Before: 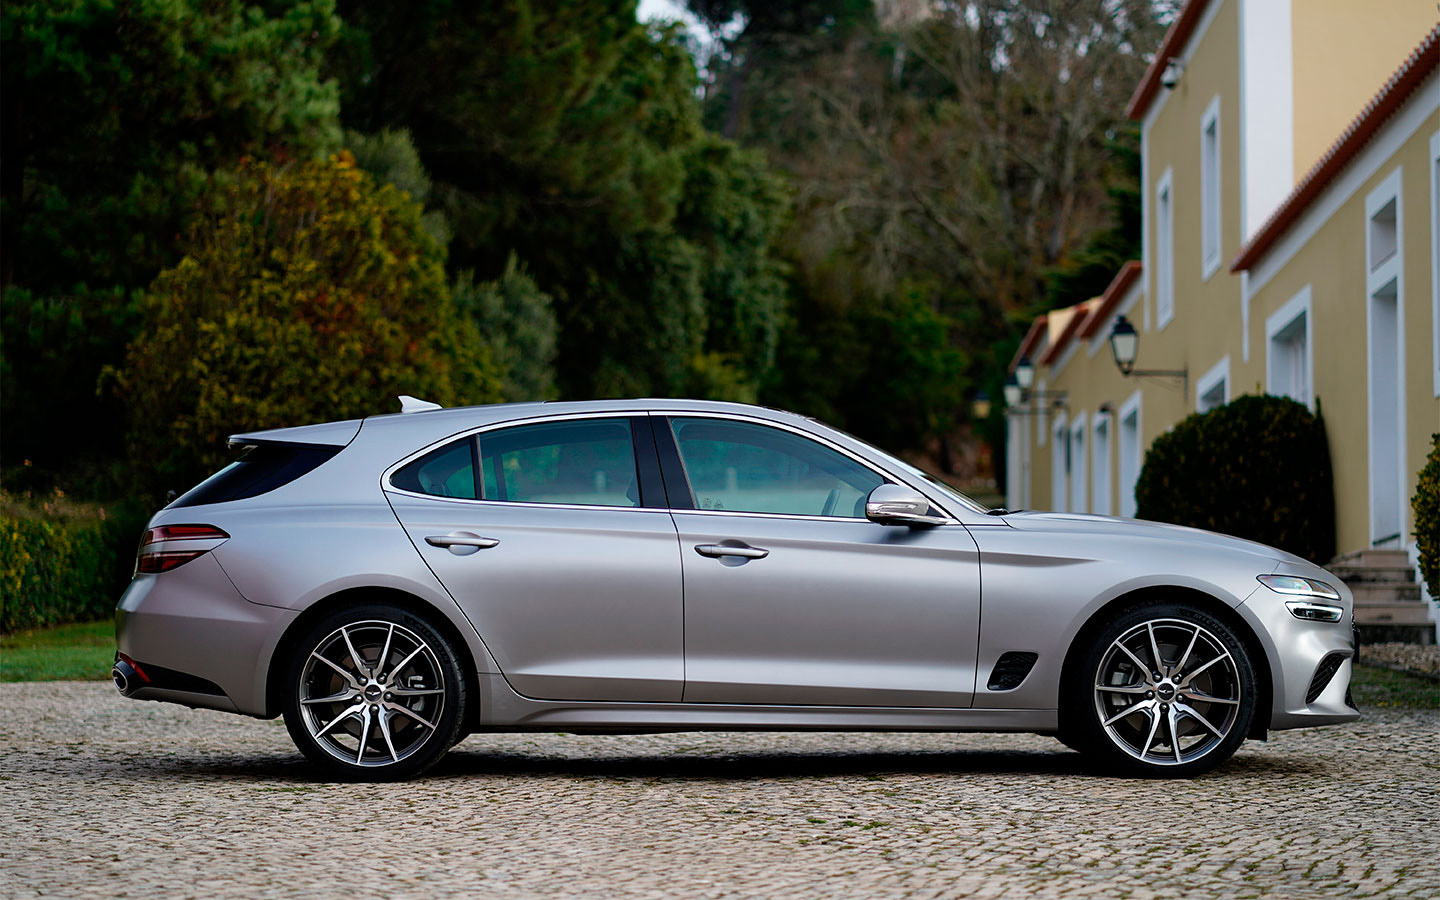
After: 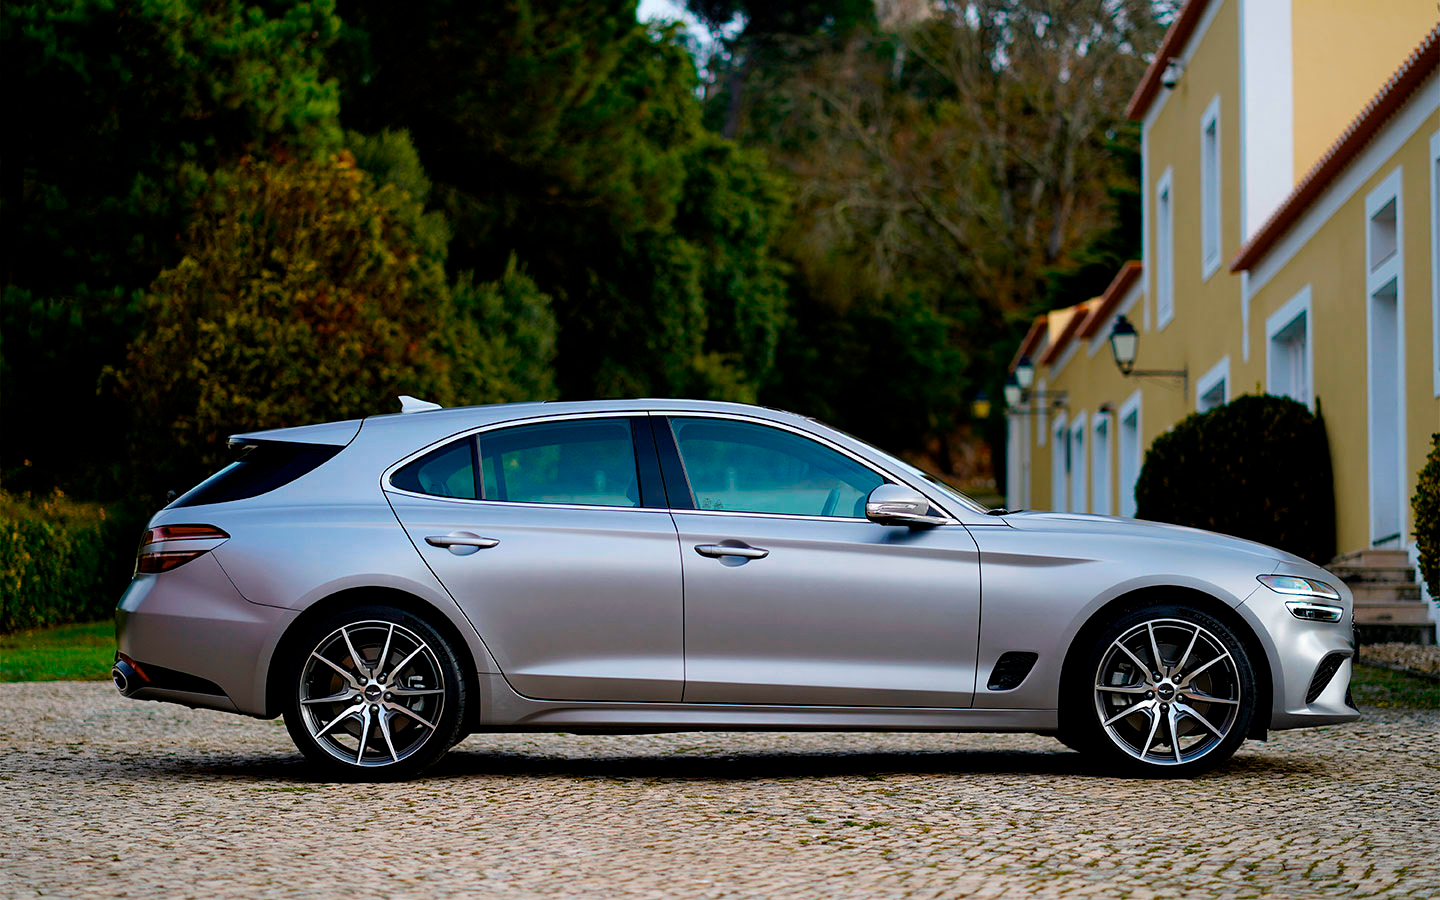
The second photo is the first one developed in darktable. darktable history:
color contrast: green-magenta contrast 0.8, blue-yellow contrast 1.1, unbound 0
color balance rgb: perceptual saturation grading › global saturation 20%, global vibrance 20%
